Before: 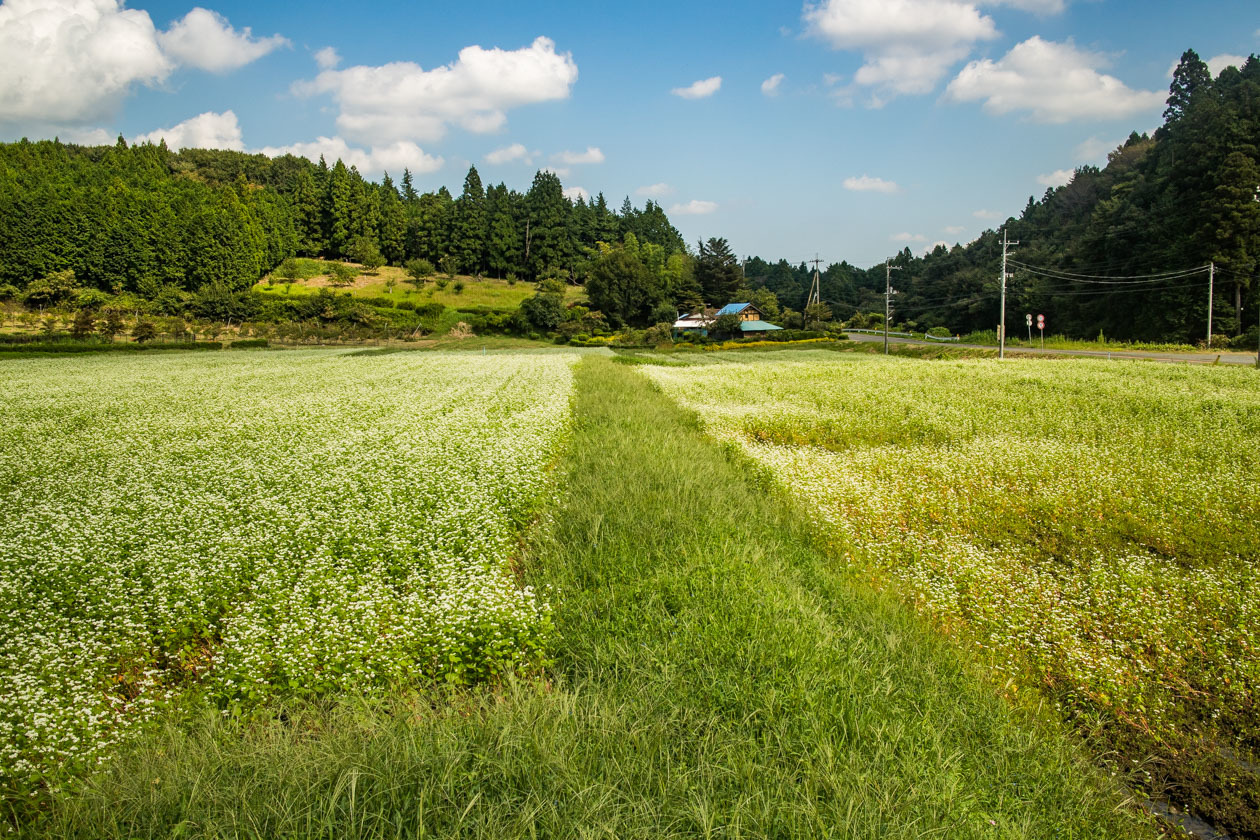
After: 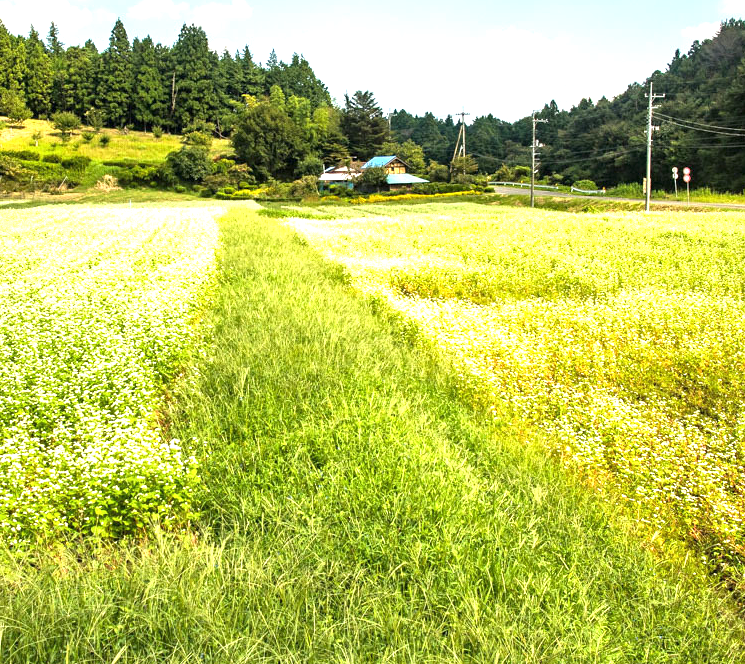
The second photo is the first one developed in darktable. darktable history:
local contrast: mode bilateral grid, contrast 21, coarseness 51, detail 119%, midtone range 0.2
exposure: black level correction 0, exposure 1.367 EV, compensate highlight preservation false
crop and rotate: left 28.149%, top 17.505%, right 12.667%, bottom 3.371%
